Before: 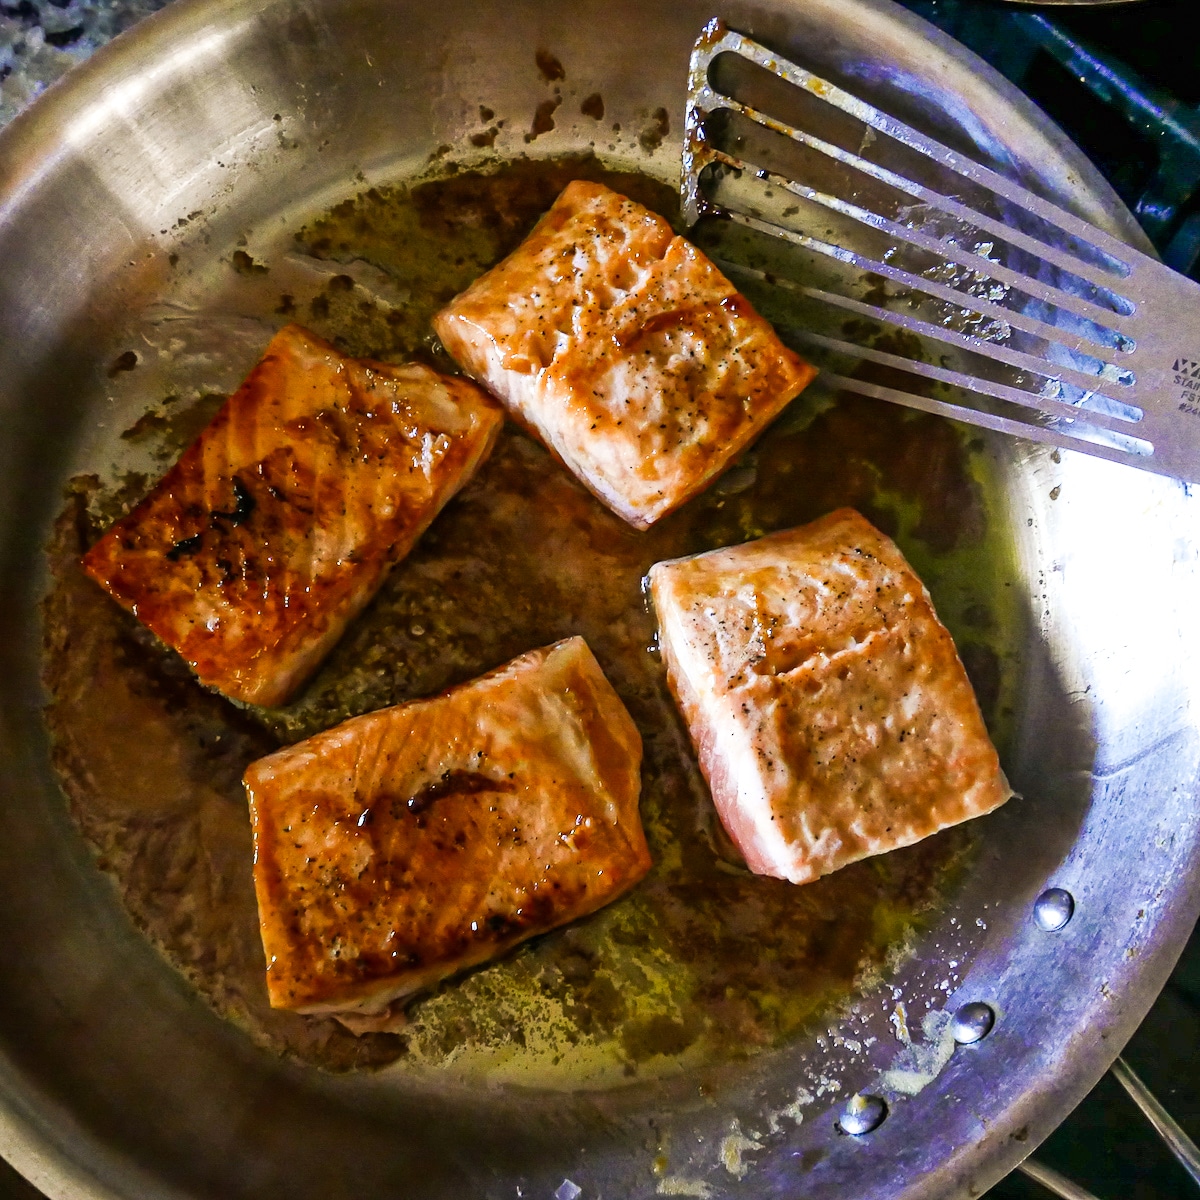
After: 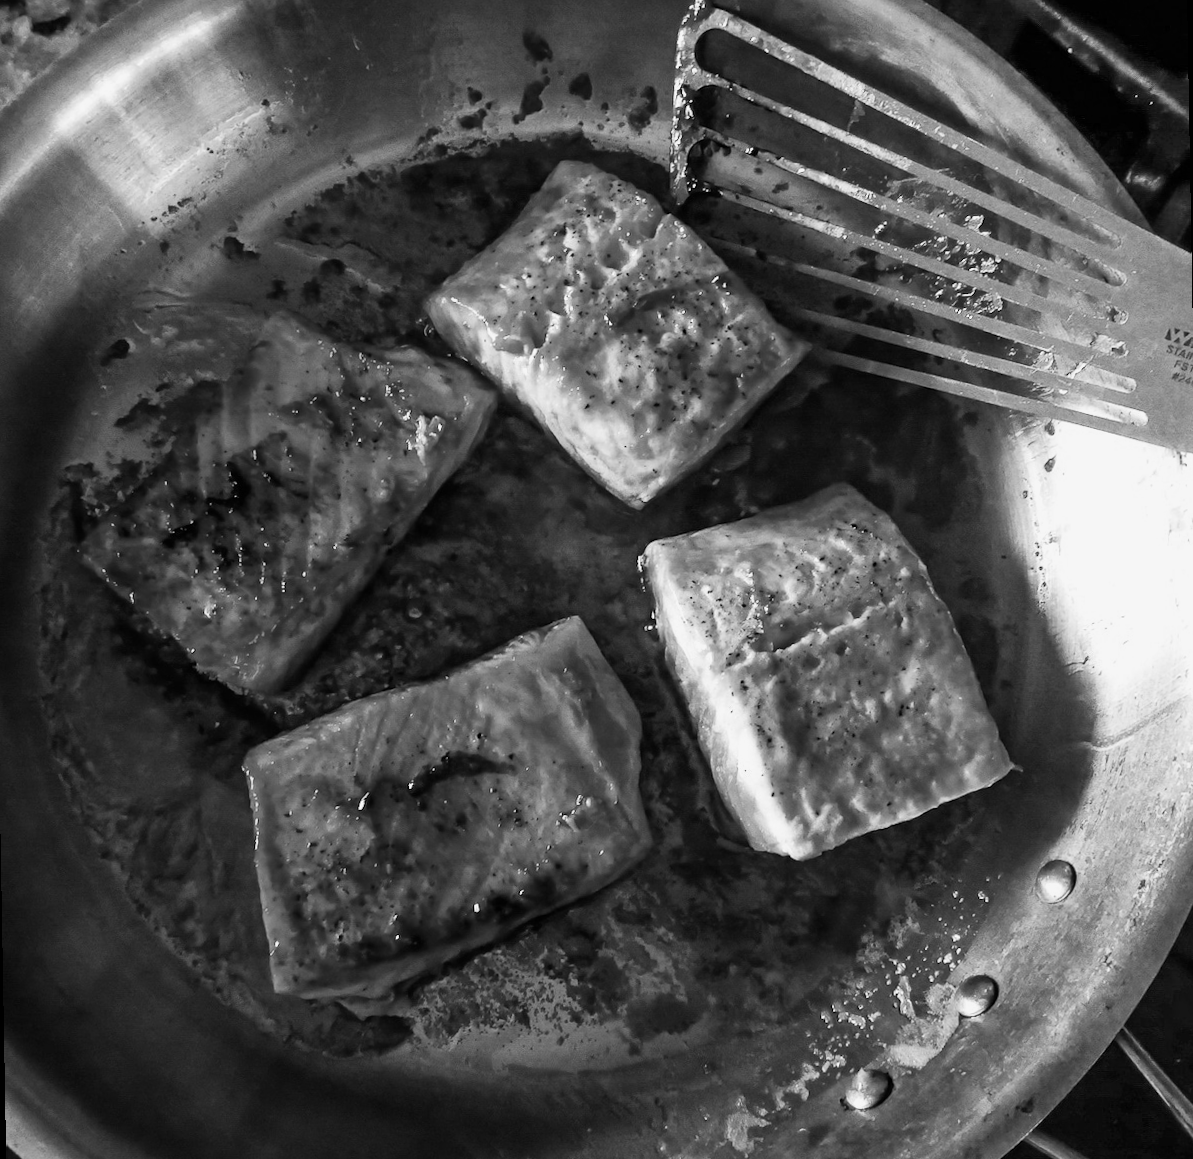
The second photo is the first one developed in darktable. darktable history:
contrast brightness saturation: brightness -0.02, saturation 0.35
rotate and perspective: rotation -1°, crop left 0.011, crop right 0.989, crop top 0.025, crop bottom 0.975
color calibration: output gray [0.18, 0.41, 0.41, 0], gray › normalize channels true, illuminant same as pipeline (D50), adaptation XYZ, x 0.346, y 0.359, gamut compression 0
velvia: on, module defaults
